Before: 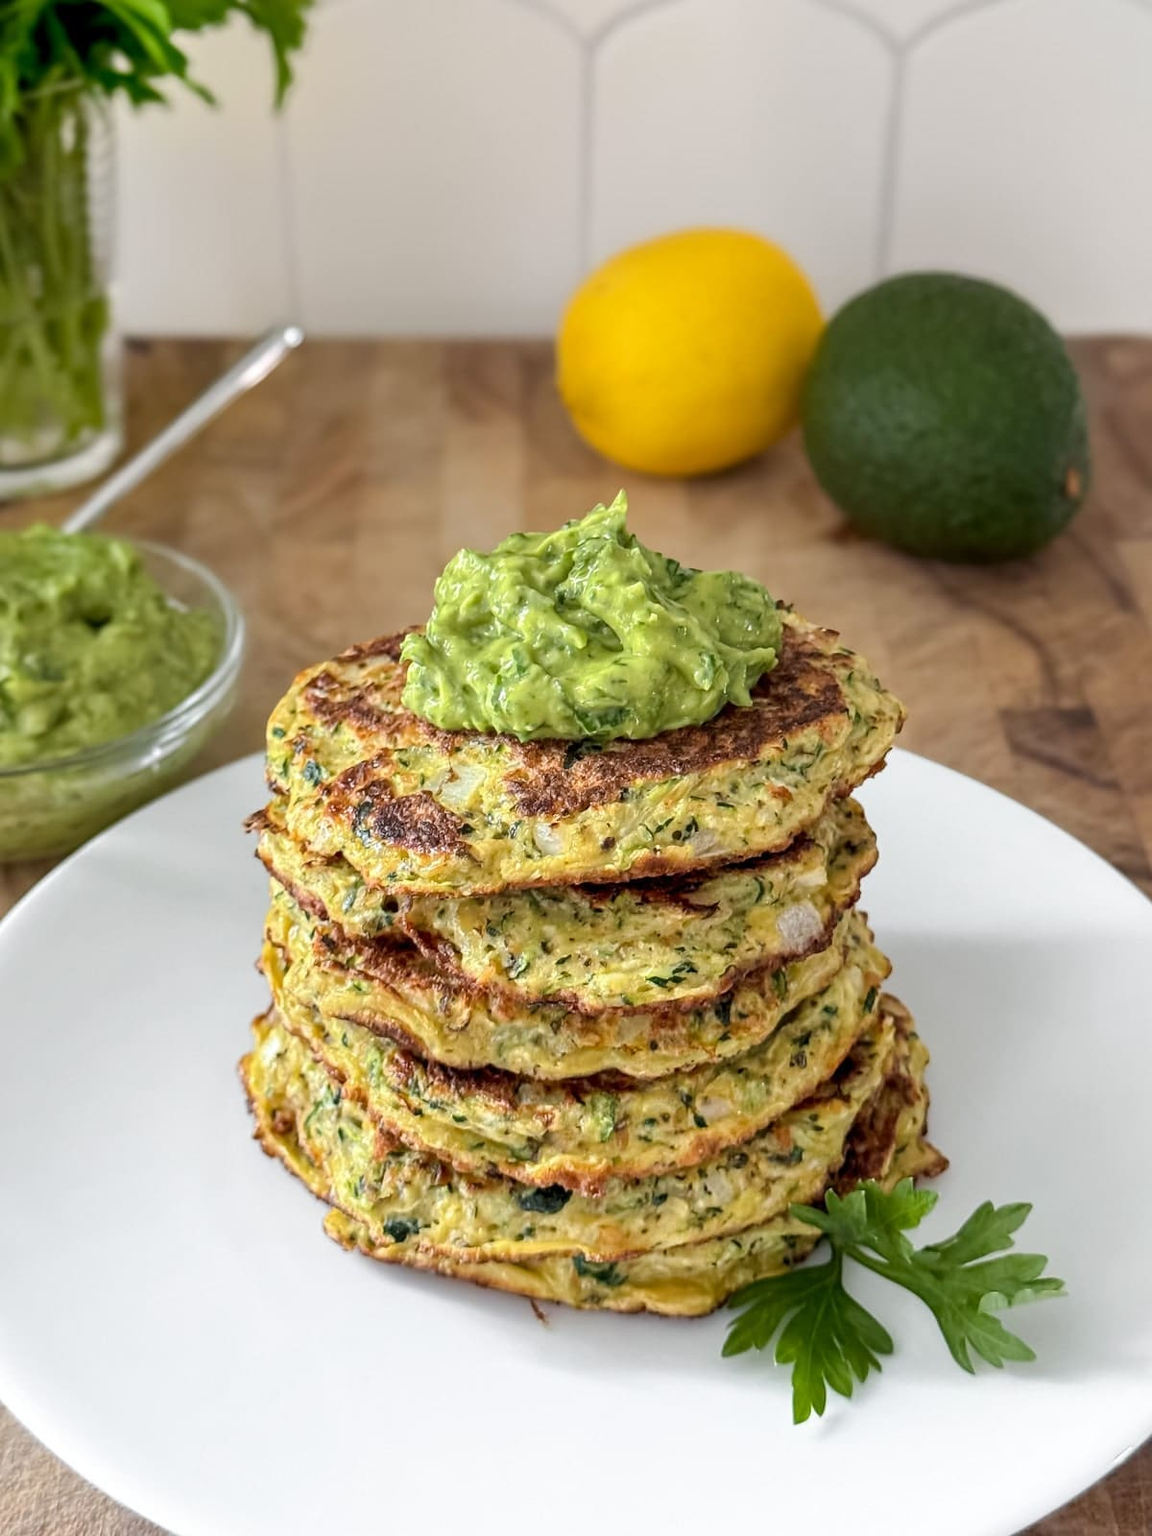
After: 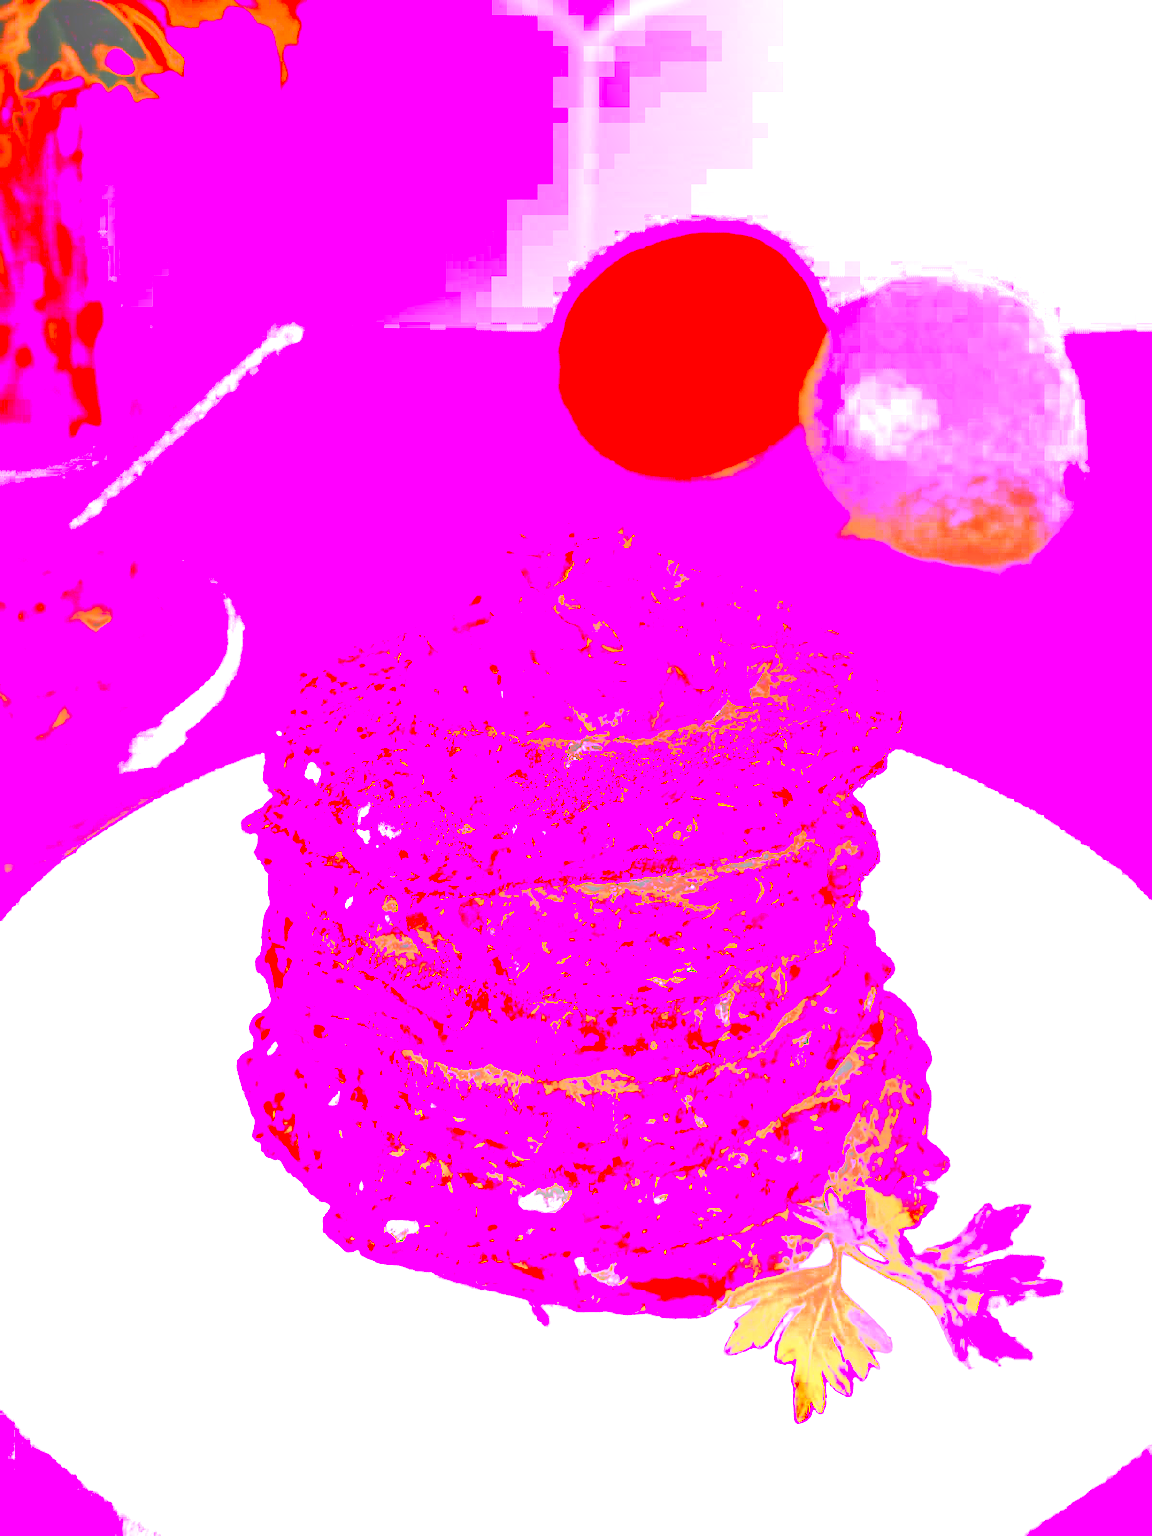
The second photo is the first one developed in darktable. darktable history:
contrast brightness saturation: contrast 0.24, brightness -0.24, saturation 0.14
local contrast: on, module defaults
white balance: red 8, blue 8
color zones: curves: ch1 [(0, 0.638) (0.193, 0.442) (0.286, 0.15) (0.429, 0.14) (0.571, 0.142) (0.714, 0.154) (0.857, 0.175) (1, 0.638)]
